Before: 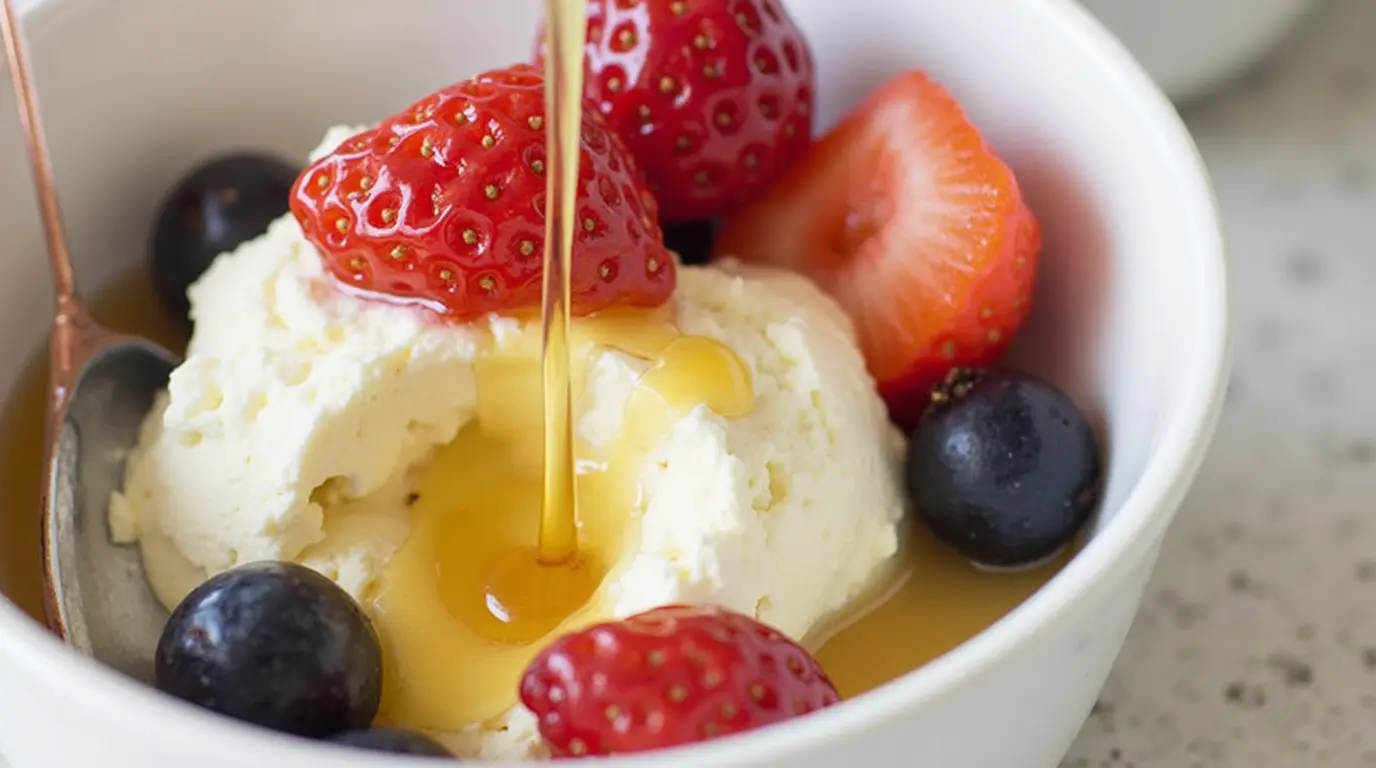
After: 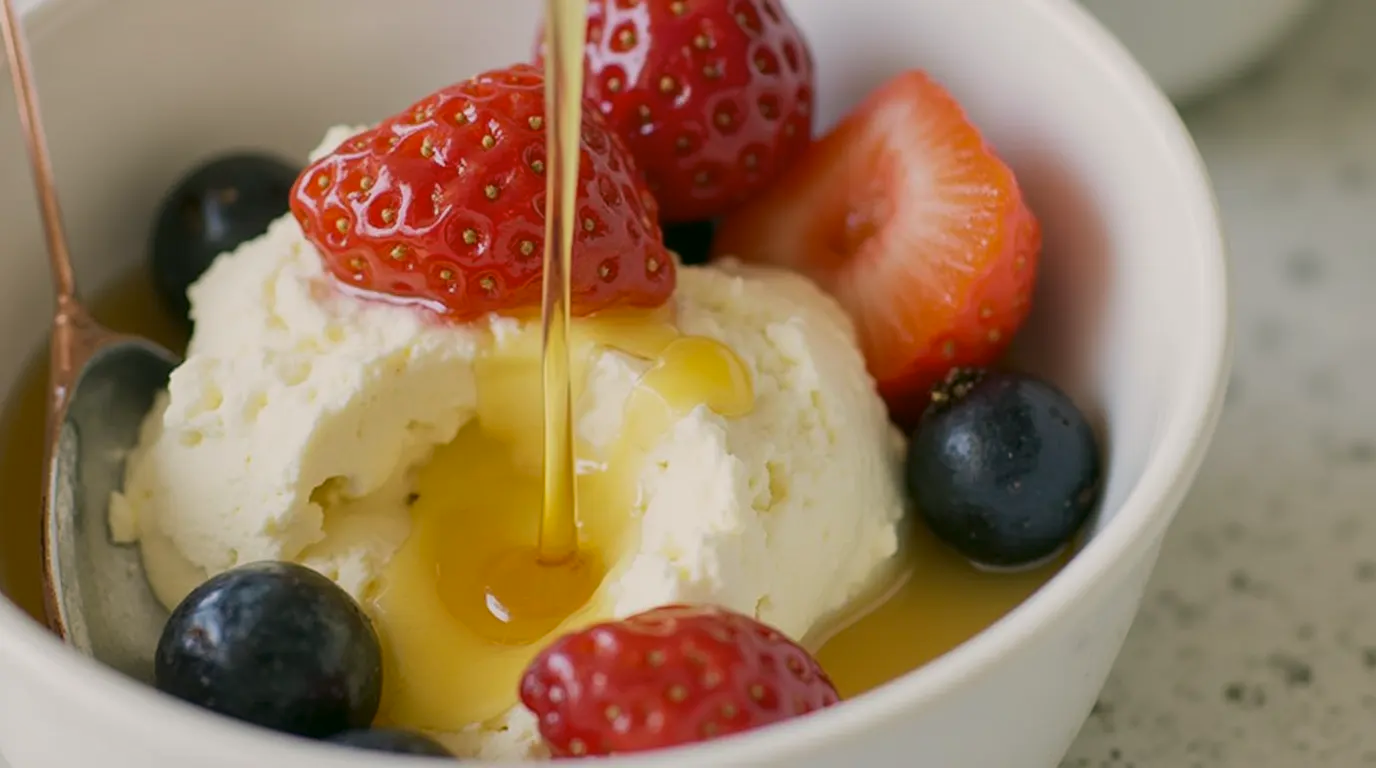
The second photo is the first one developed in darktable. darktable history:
exposure: exposure -0.293 EV, compensate highlight preservation false
shadows and highlights: shadows -20, white point adjustment -2, highlights -35
color correction: highlights a* 4.02, highlights b* 4.98, shadows a* -7.55, shadows b* 4.98
